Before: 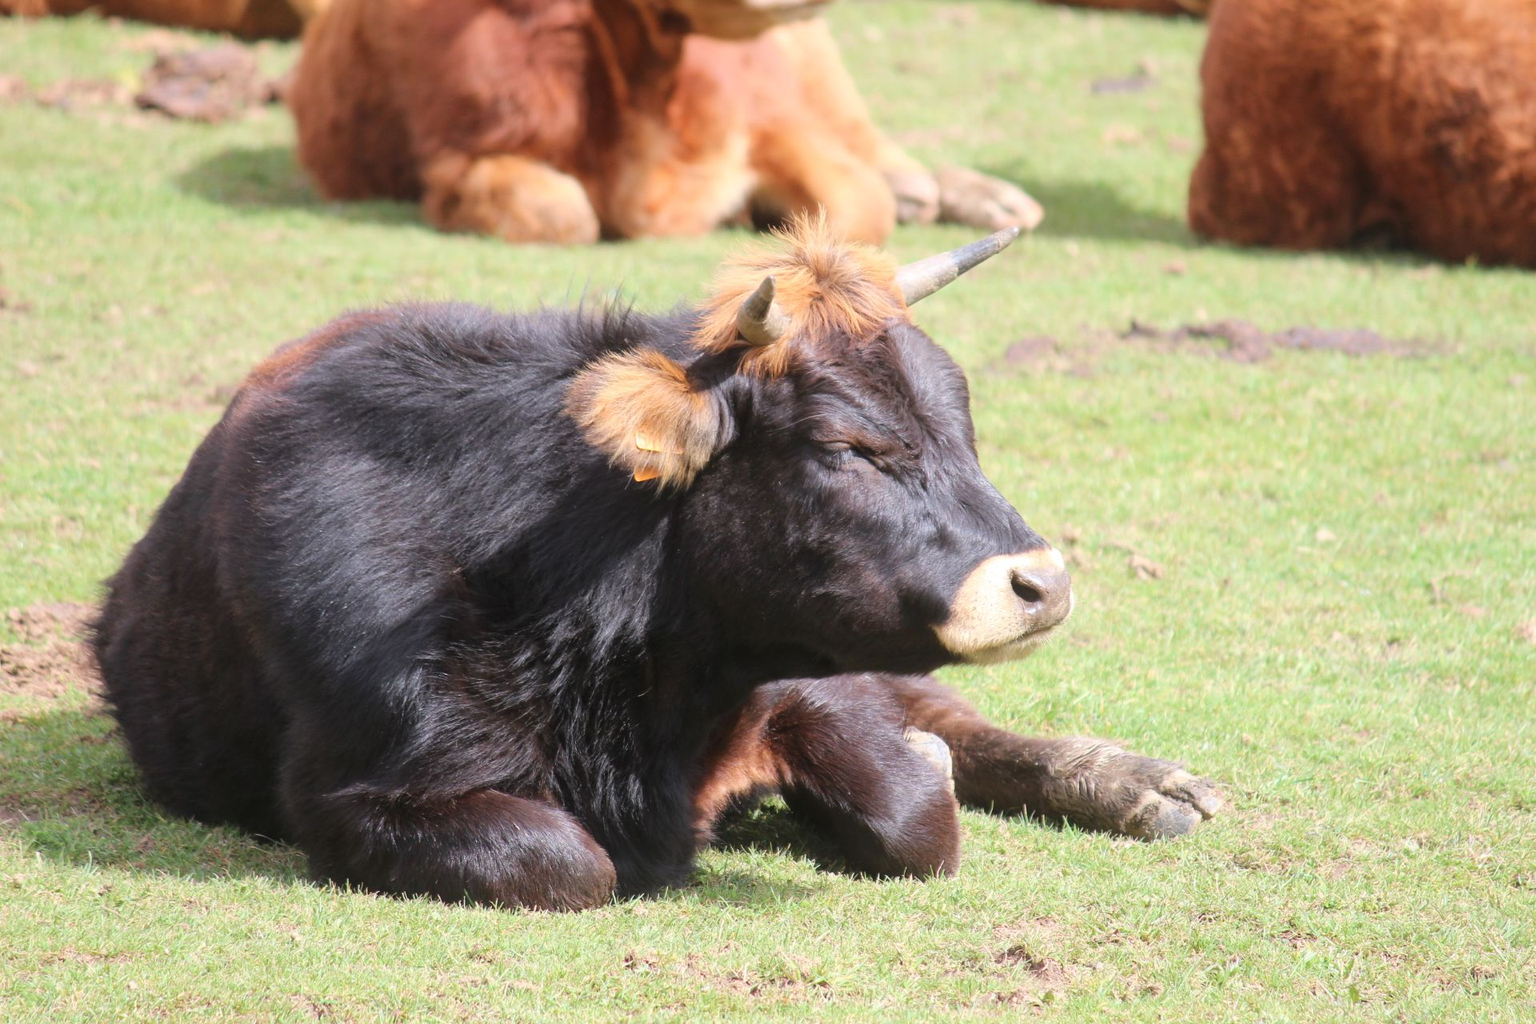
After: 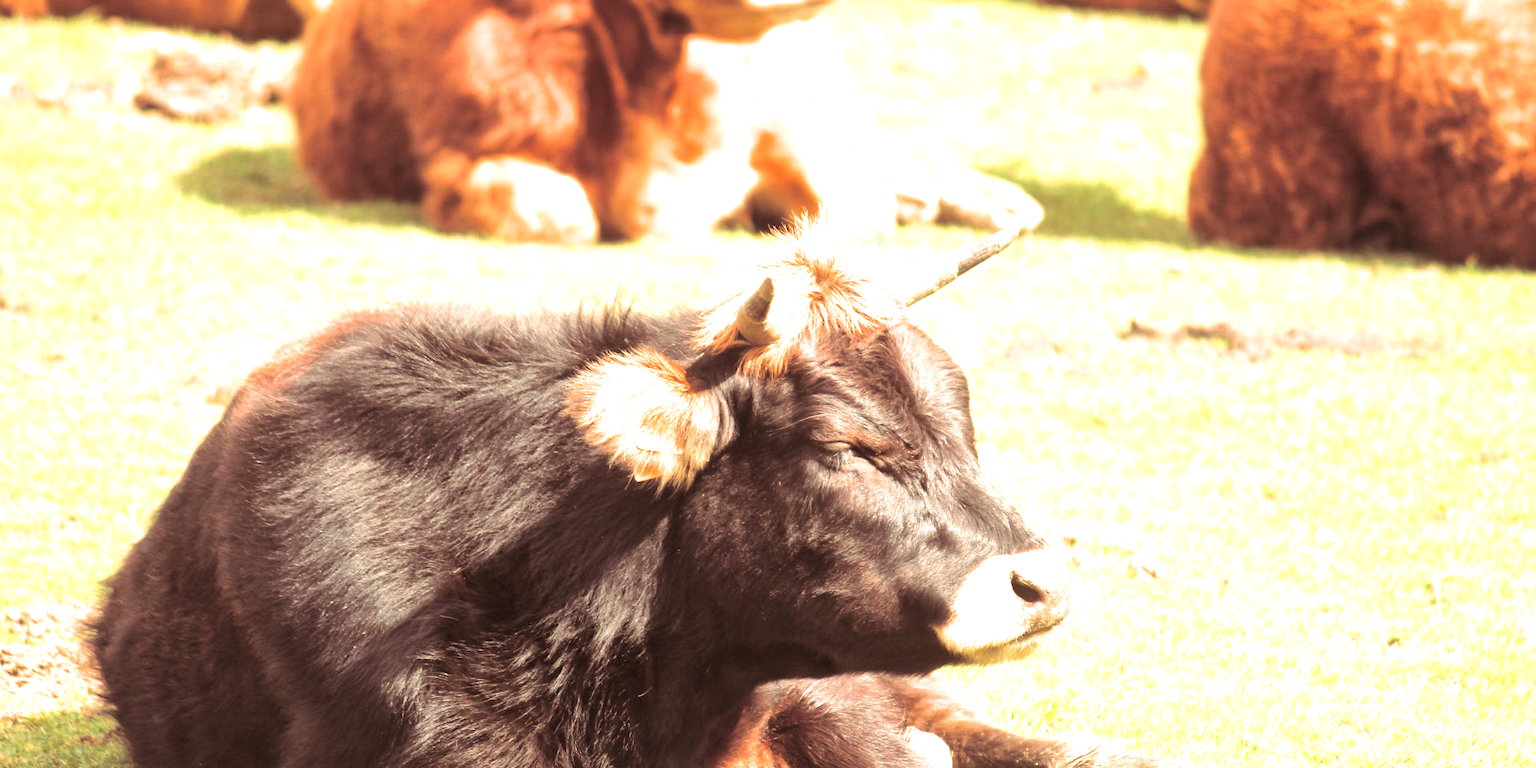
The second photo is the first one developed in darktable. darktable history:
white balance: red 1.138, green 0.996, blue 0.812
crop: bottom 24.988%
exposure: black level correction 0, exposure 1 EV, compensate exposure bias true, compensate highlight preservation false
color balance: mode lift, gamma, gain (sRGB), lift [1.04, 1, 1, 0.97], gamma [1.01, 1, 1, 0.97], gain [0.96, 1, 1, 0.97]
split-toning: shadows › saturation 0.41, highlights › saturation 0, compress 33.55%
local contrast: mode bilateral grid, contrast 20, coarseness 50, detail 150%, midtone range 0.2
